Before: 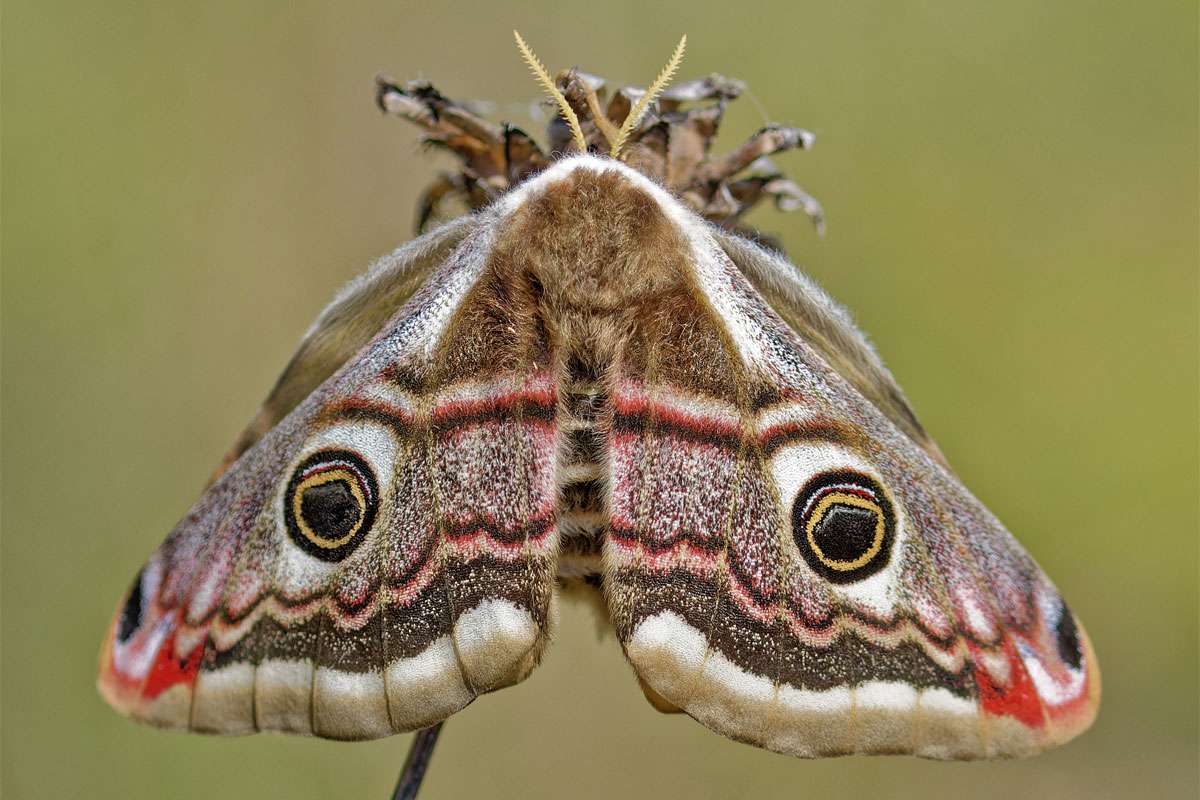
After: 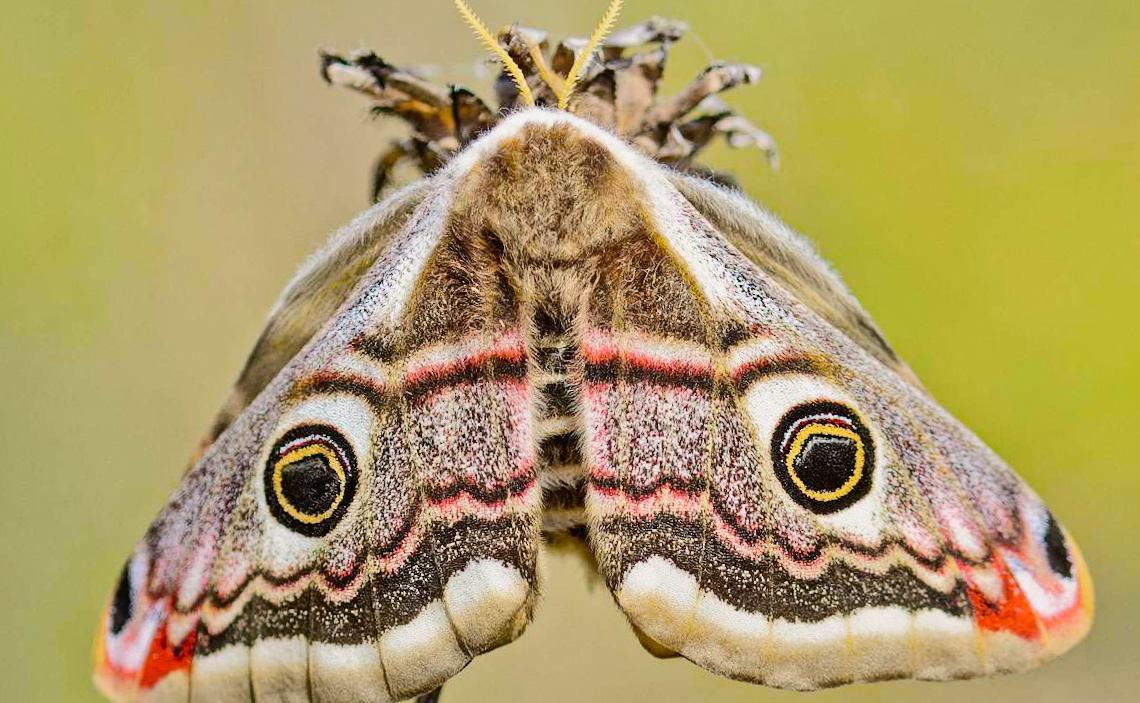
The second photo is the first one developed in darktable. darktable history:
tone curve: curves: ch0 [(0, 0.011) (0.104, 0.085) (0.236, 0.234) (0.398, 0.507) (0.472, 0.62) (0.641, 0.773) (0.835, 0.883) (1, 0.961)]; ch1 [(0, 0) (0.353, 0.344) (0.43, 0.401) (0.479, 0.476) (0.502, 0.504) (0.54, 0.542) (0.602, 0.613) (0.638, 0.668) (0.693, 0.727) (1, 1)]; ch2 [(0, 0) (0.34, 0.314) (0.434, 0.43) (0.5, 0.506) (0.528, 0.534) (0.55, 0.567) (0.595, 0.613) (0.644, 0.729) (1, 1)], color space Lab, independent channels, preserve colors none
shadows and highlights: shadows 29.61, highlights -30.47, low approximation 0.01, soften with gaussian
rotate and perspective: rotation -5°, crop left 0.05, crop right 0.952, crop top 0.11, crop bottom 0.89
exposure: compensate highlight preservation false
